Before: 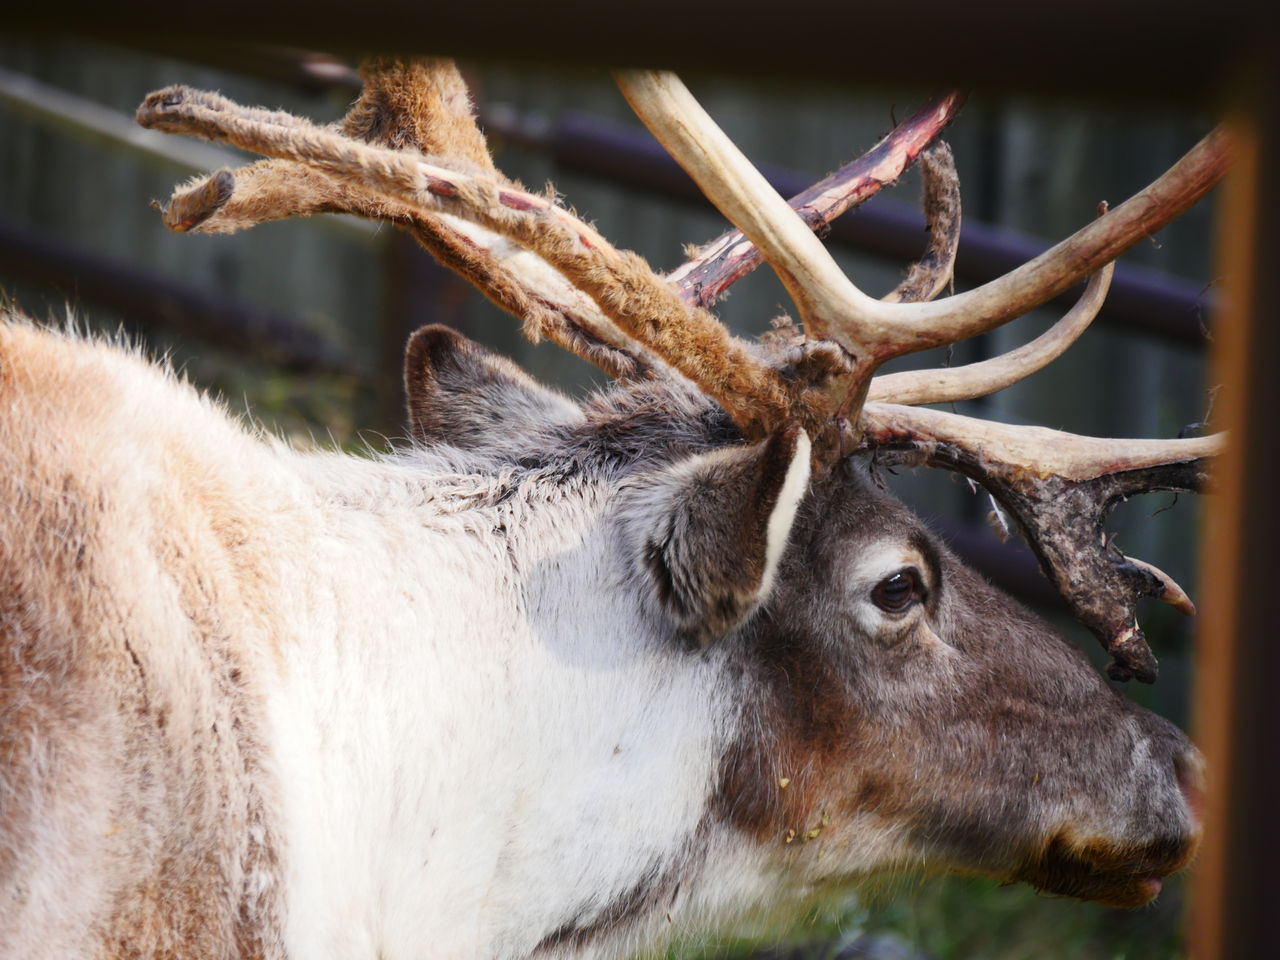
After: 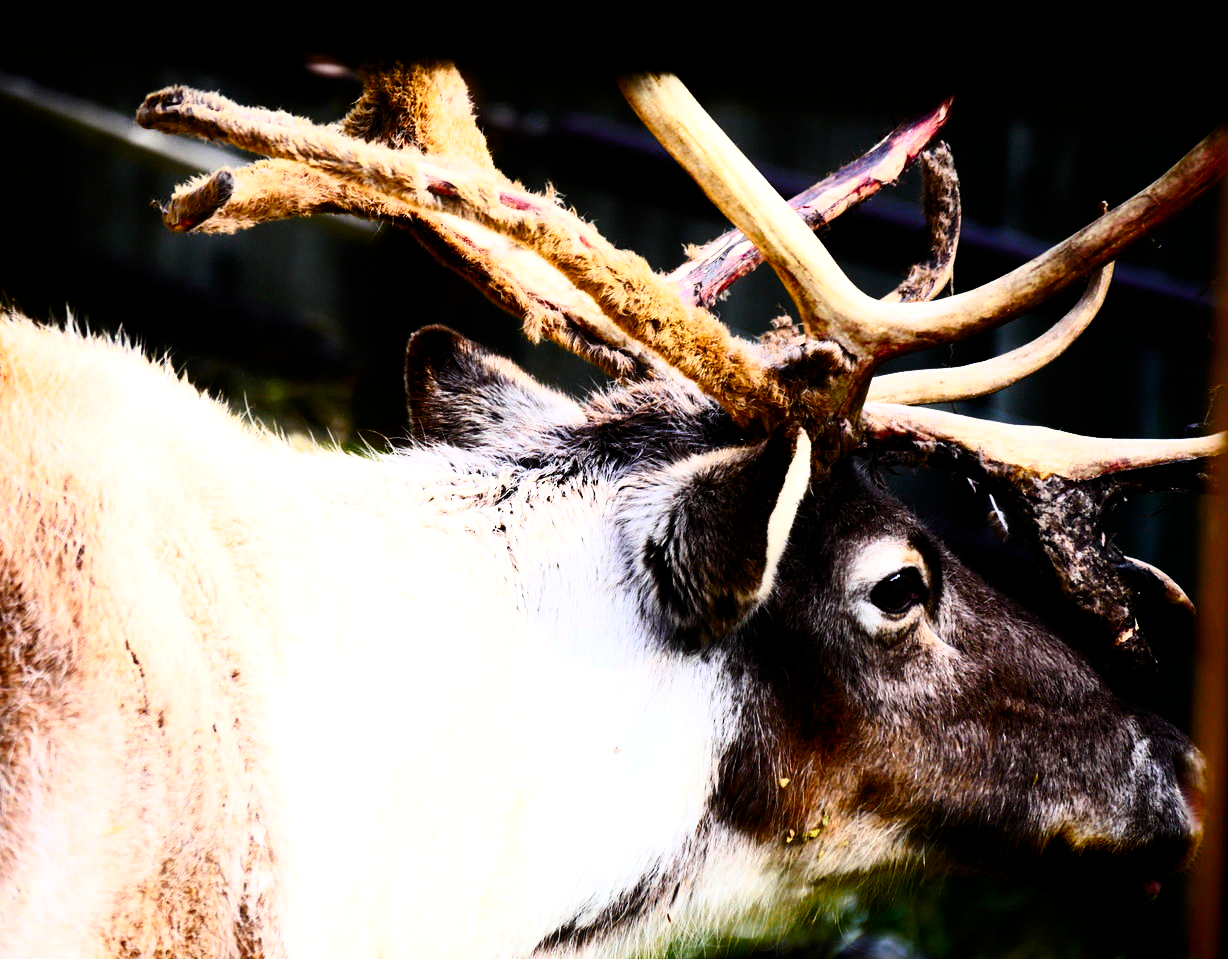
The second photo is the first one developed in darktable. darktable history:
contrast brightness saturation: contrast 0.406, brightness 0.109, saturation 0.21
levels: levels [0, 0.492, 0.984]
filmic rgb: black relative exposure -3.79 EV, white relative exposure 2.37 EV, threshold 5.95 EV, dynamic range scaling -49.73%, hardness 3.43, latitude 30.5%, contrast 1.8, enable highlight reconstruction true
exposure: exposure -0.042 EV, compensate exposure bias true, compensate highlight preservation false
crop: right 4.017%, bottom 0.022%
contrast equalizer: y [[0.5, 0.486, 0.447, 0.446, 0.489, 0.5], [0.5 ×6], [0.5 ×6], [0 ×6], [0 ×6]]
color balance rgb: global offset › luminance -0.493%, linear chroma grading › global chroma 15.055%, perceptual saturation grading › global saturation 14.984%, global vibrance 20%
